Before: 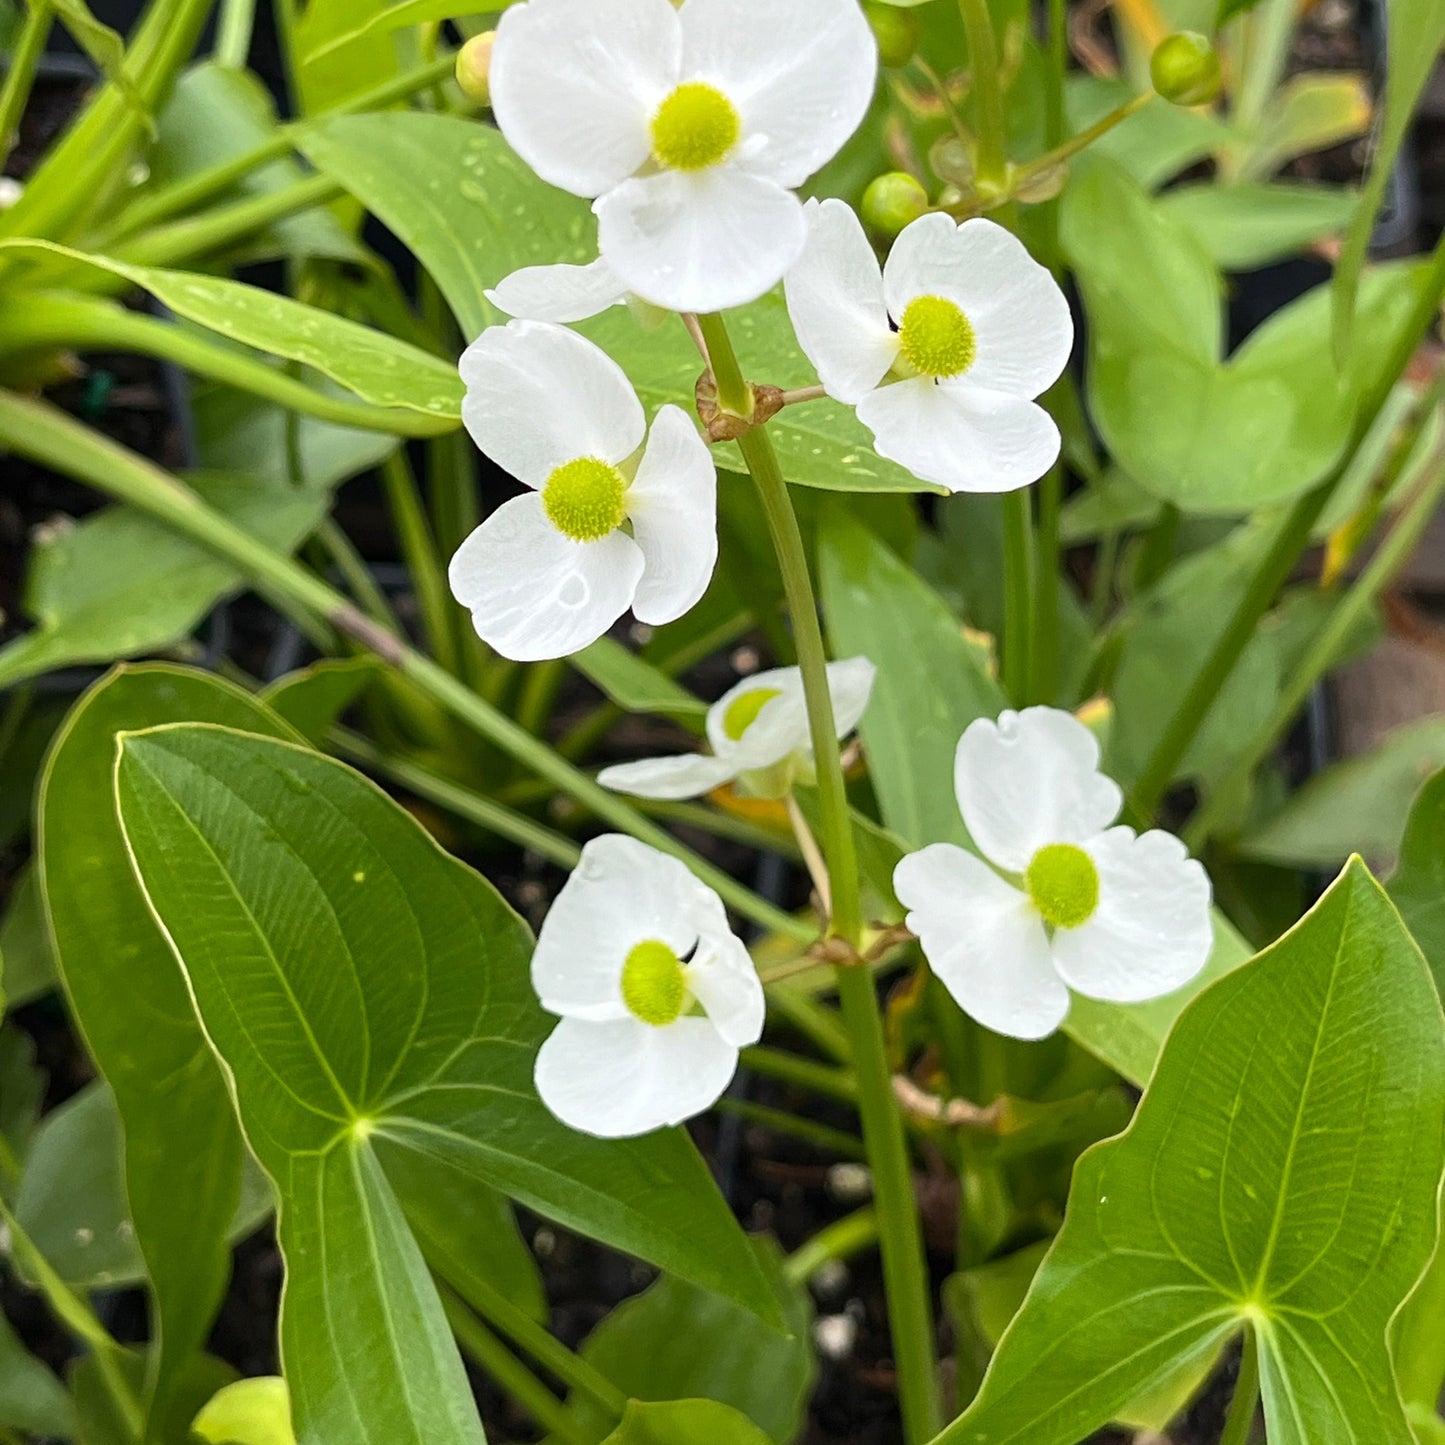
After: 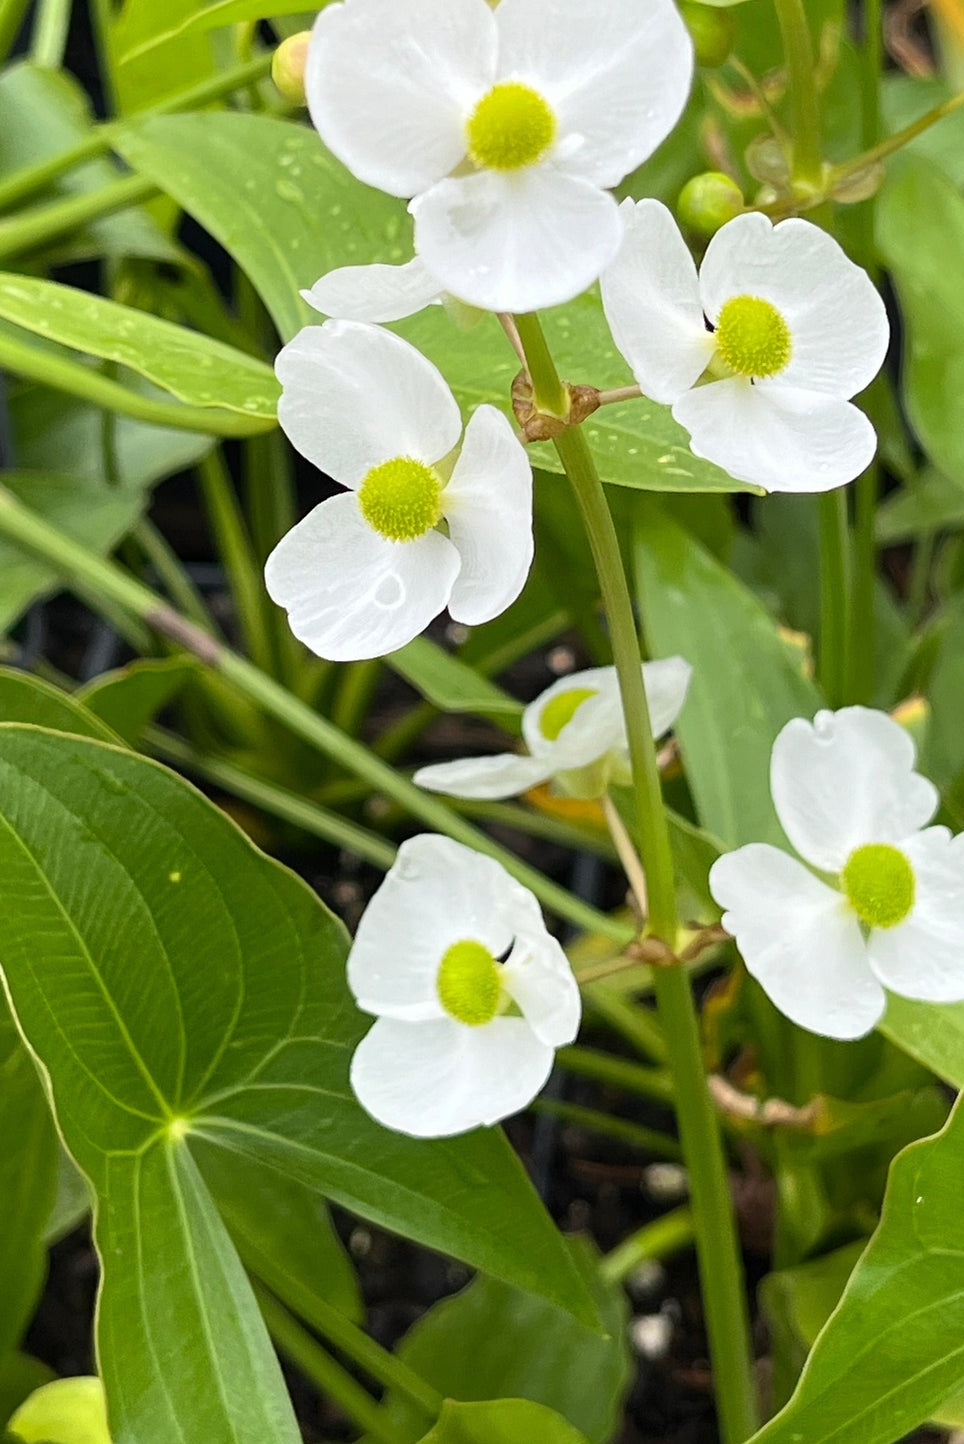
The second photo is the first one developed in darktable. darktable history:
crop and rotate: left 12.76%, right 20.502%
